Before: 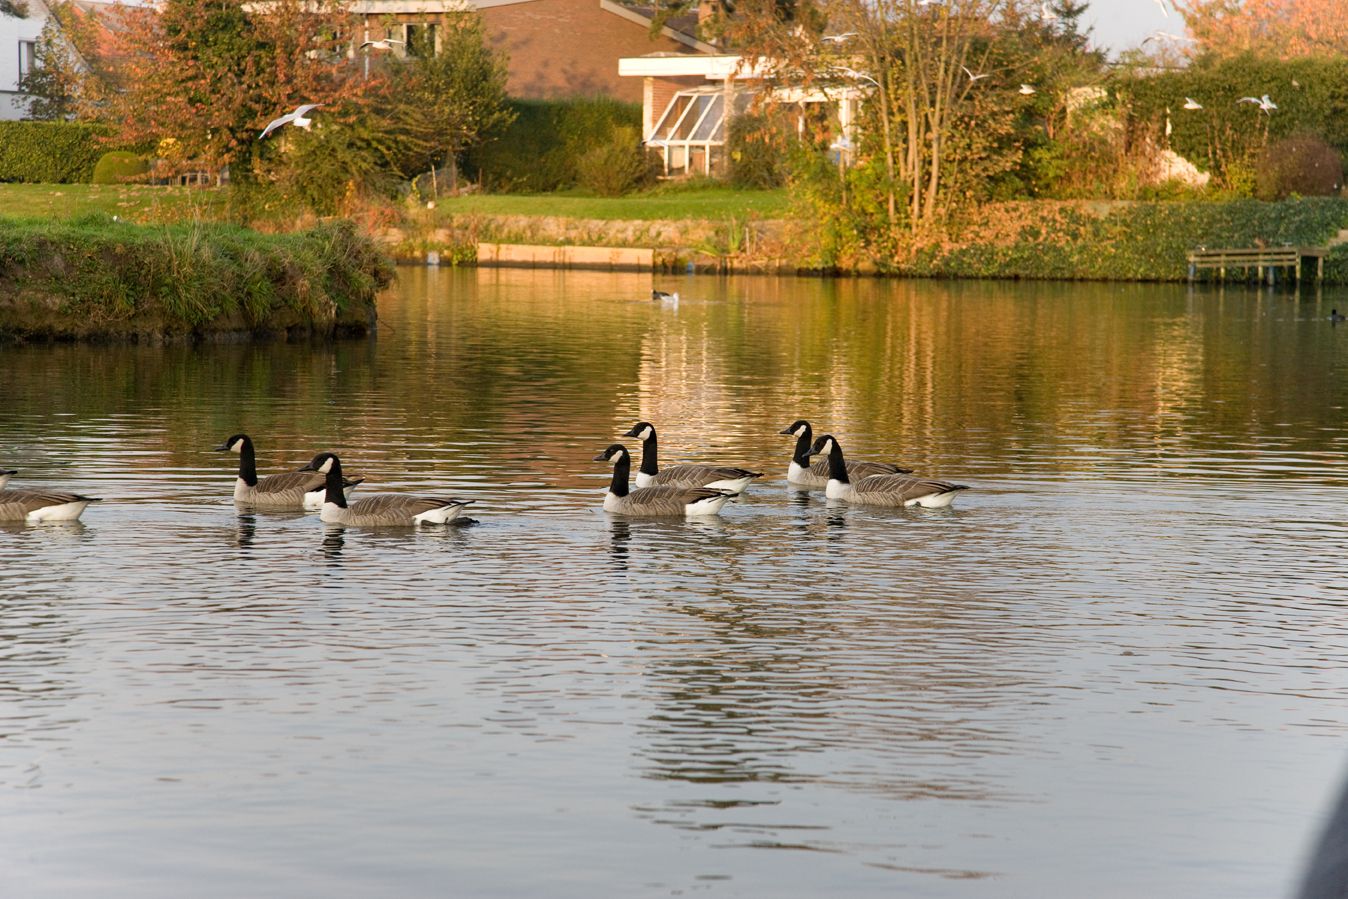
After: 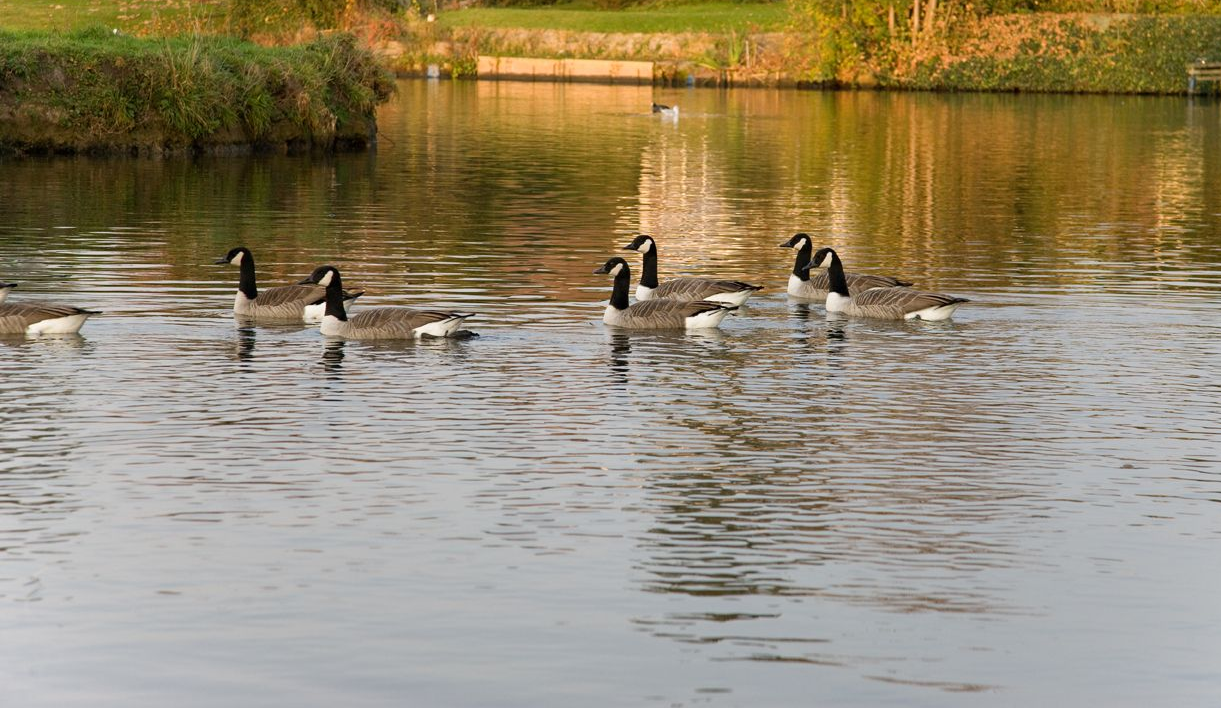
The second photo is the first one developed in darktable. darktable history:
crop: top 20.857%, right 9.416%, bottom 0.318%
